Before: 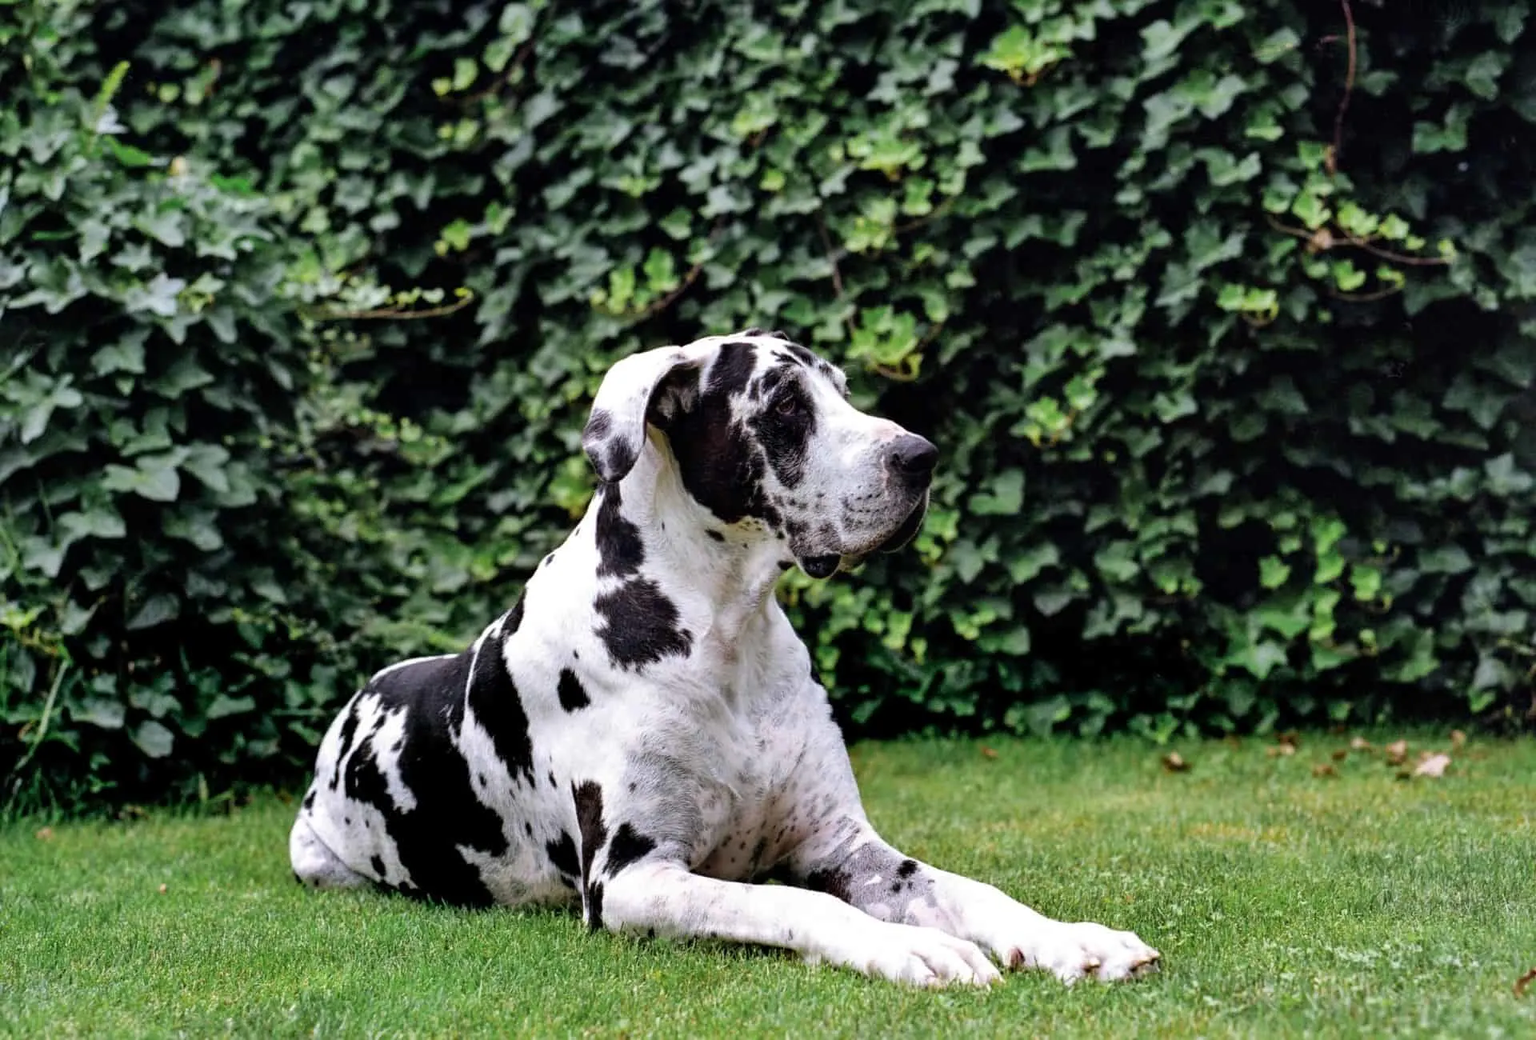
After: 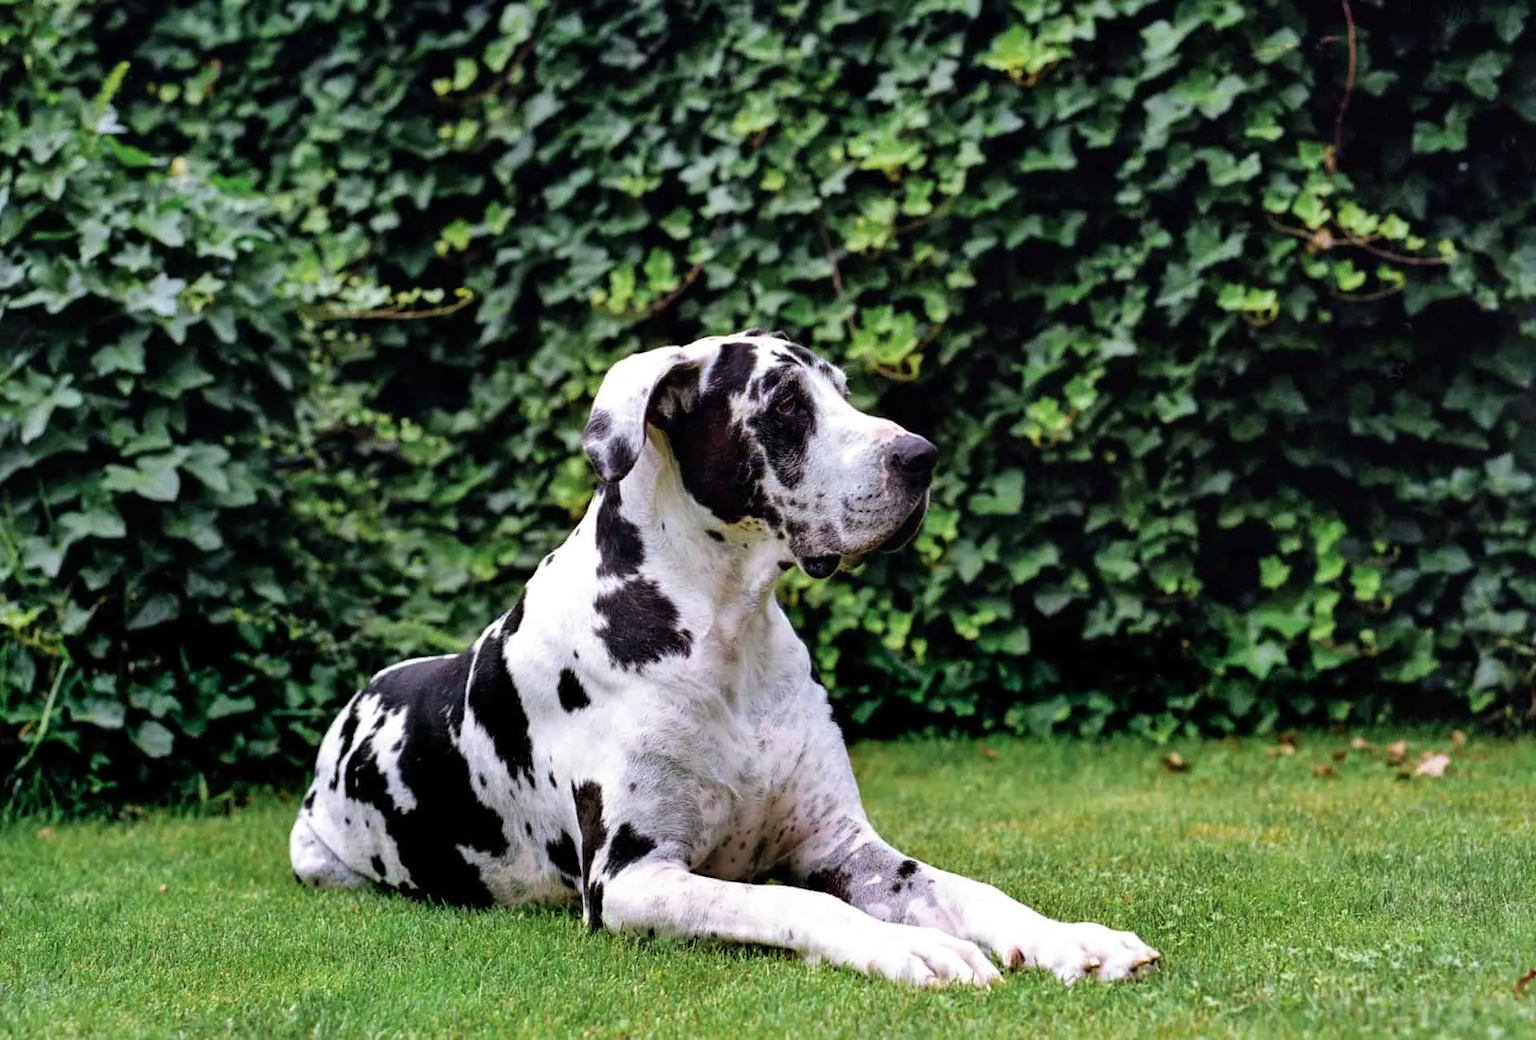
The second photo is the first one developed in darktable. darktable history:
exposure: black level correction 0, exposure 0 EV, compensate exposure bias true, compensate highlight preservation false
velvia: on, module defaults
